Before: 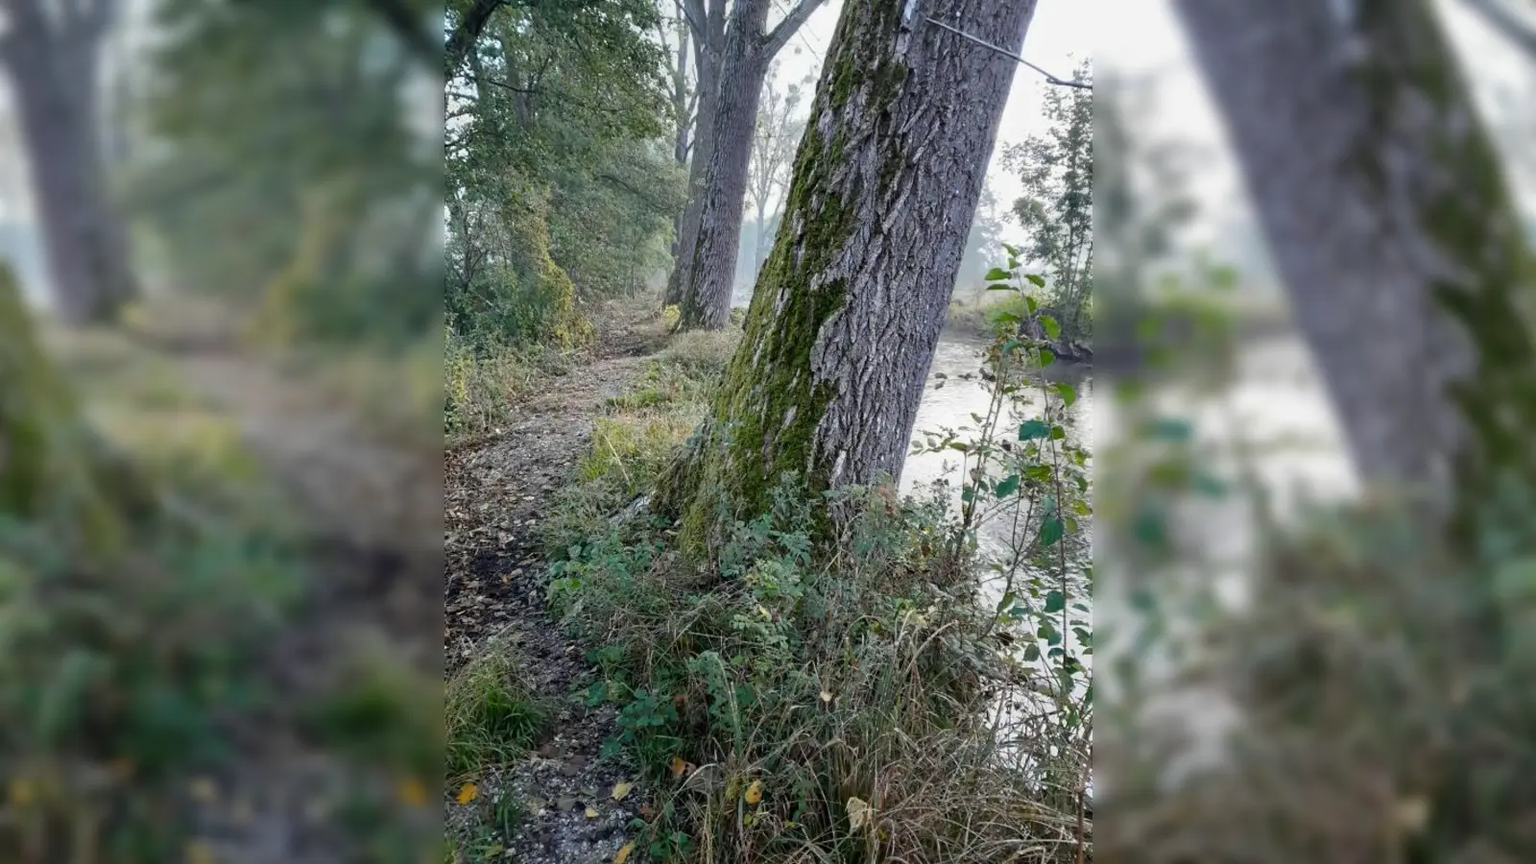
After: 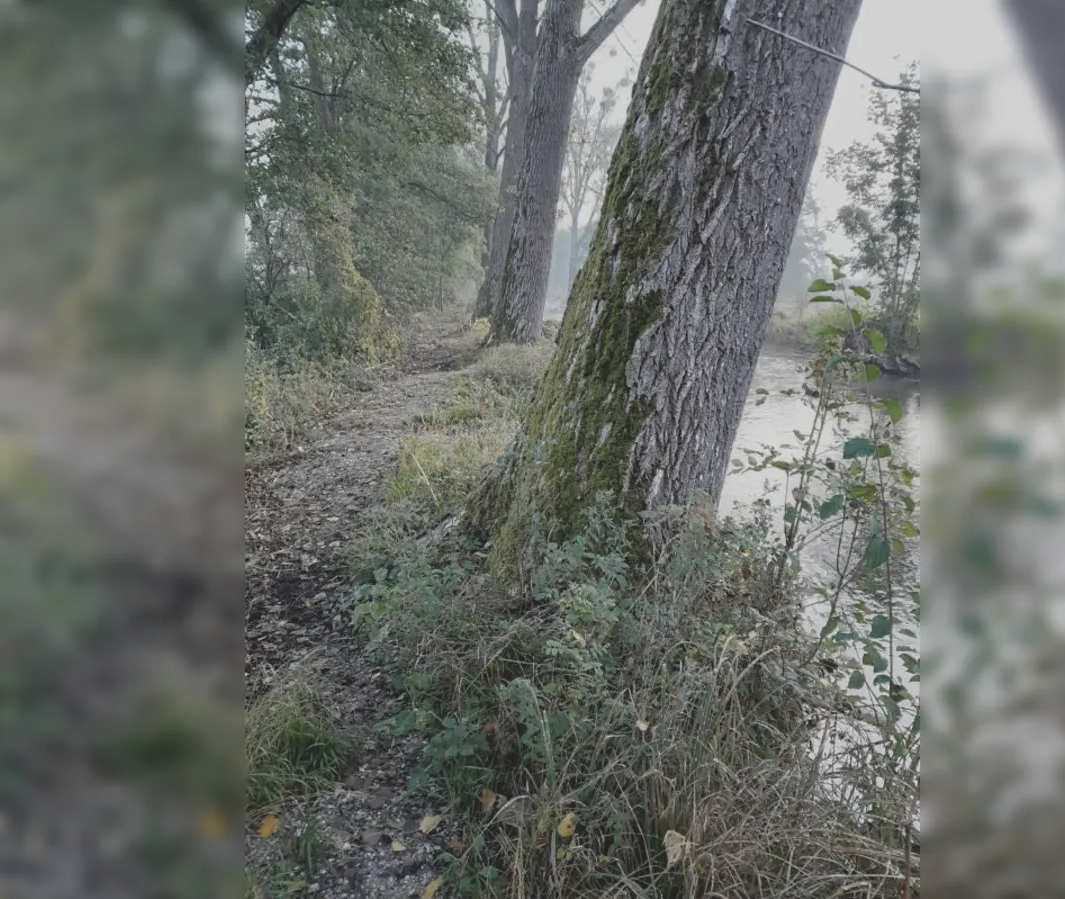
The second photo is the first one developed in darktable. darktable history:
crop and rotate: left 13.666%, right 19.72%
contrast brightness saturation: contrast -0.256, saturation -0.449
